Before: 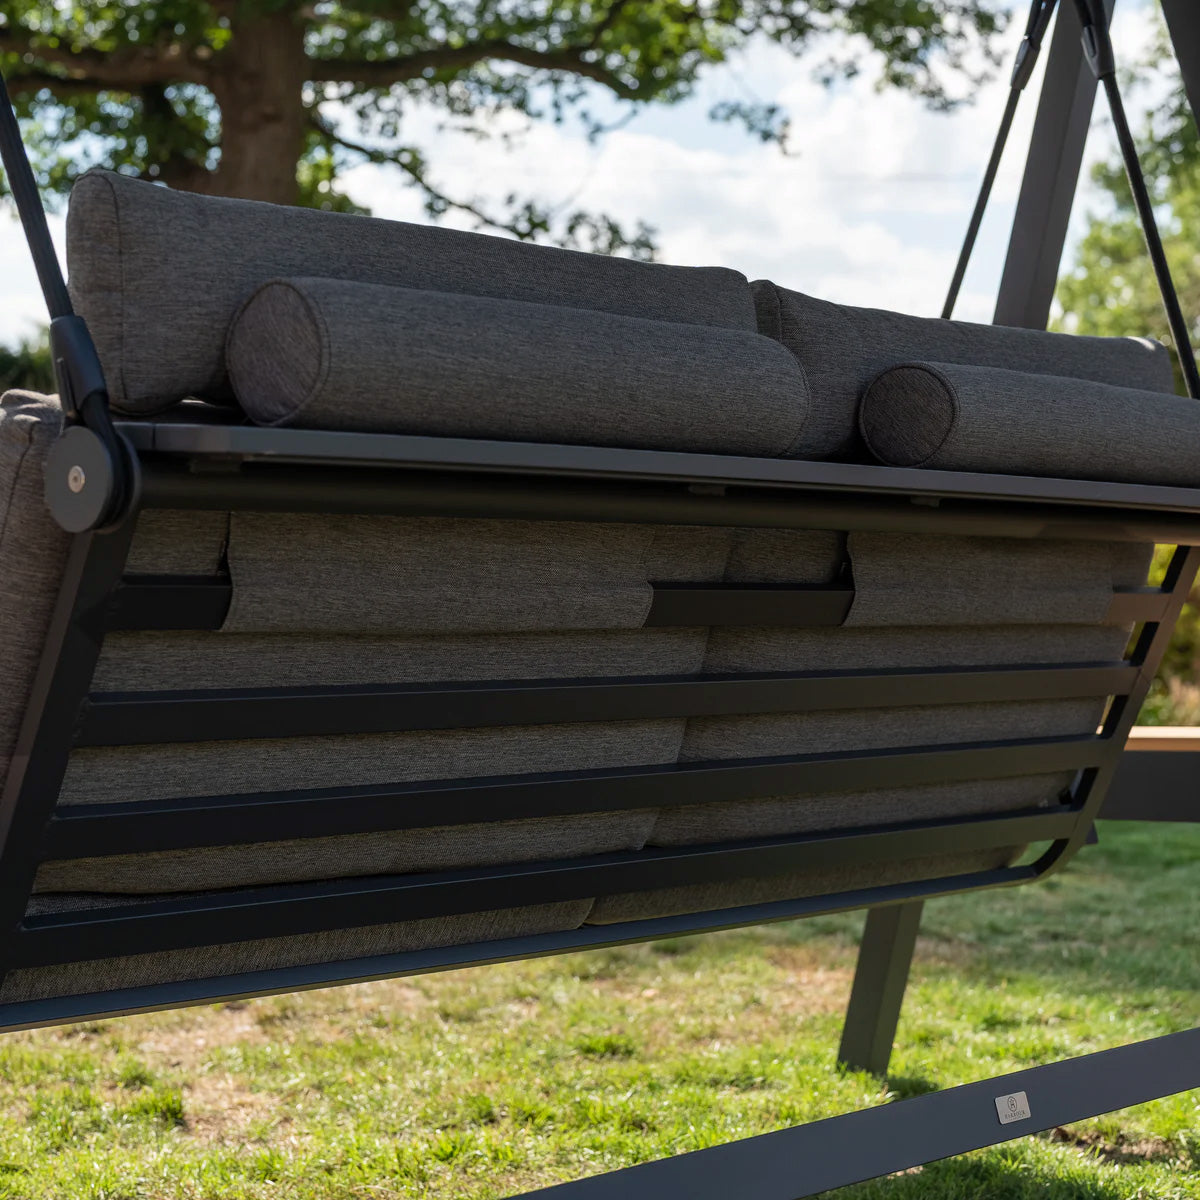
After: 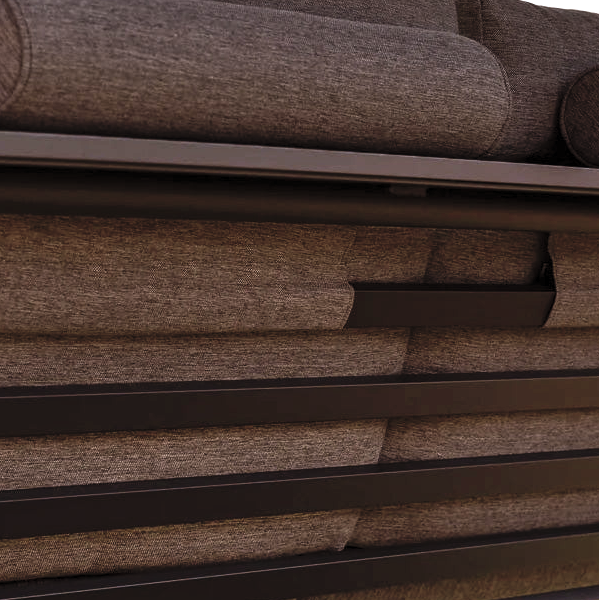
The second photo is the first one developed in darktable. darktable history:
shadows and highlights: white point adjustment 0.1, highlights -70, soften with gaussian
crop: left 25%, top 25%, right 25%, bottom 25%
tone equalizer: -8 EV -0.75 EV, -7 EV -0.7 EV, -6 EV -0.6 EV, -5 EV -0.4 EV, -3 EV 0.4 EV, -2 EV 0.6 EV, -1 EV 0.7 EV, +0 EV 0.75 EV, edges refinement/feathering 500, mask exposure compensation -1.57 EV, preserve details no
rgb levels: mode RGB, independent channels, levels [[0, 0.5, 1], [0, 0.521, 1], [0, 0.536, 1]]
contrast brightness saturation: contrast 0.14, brightness 0.21
